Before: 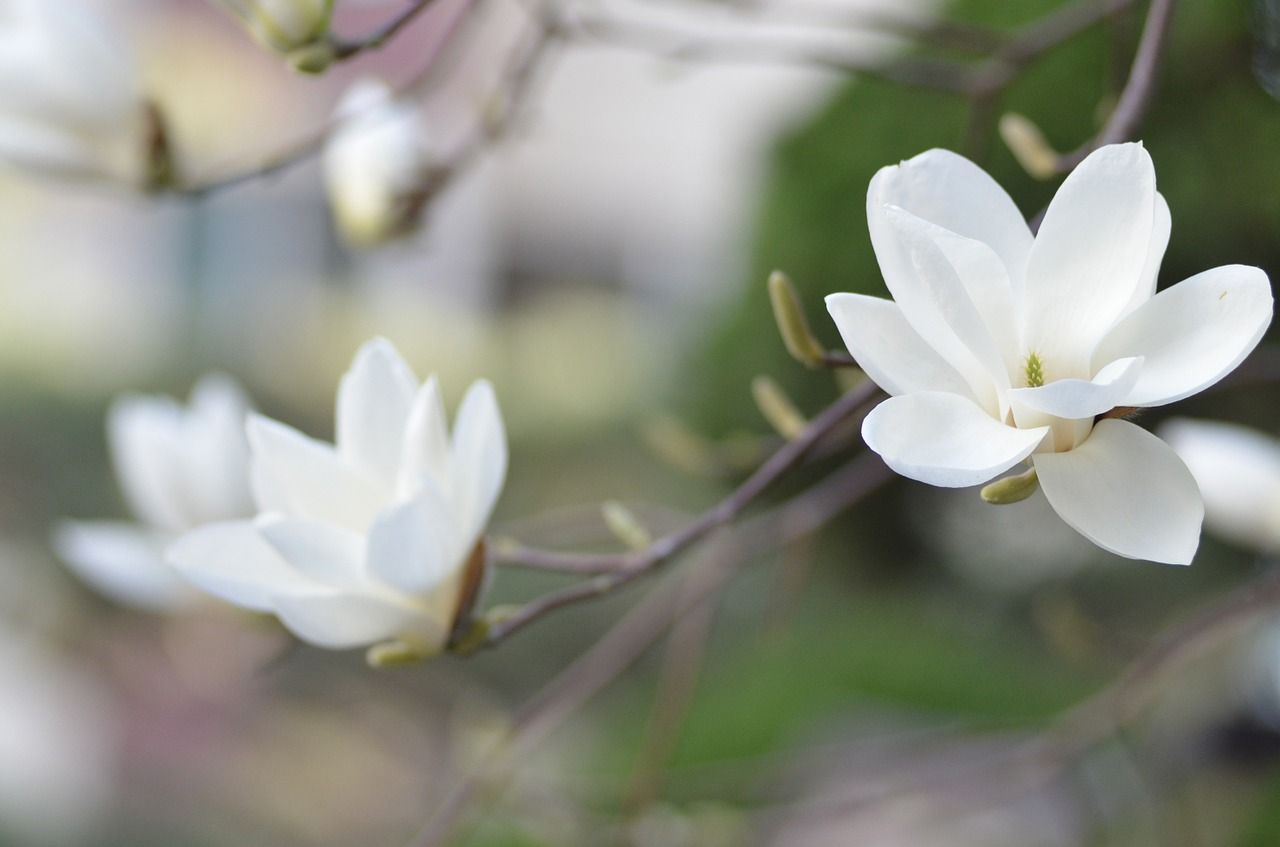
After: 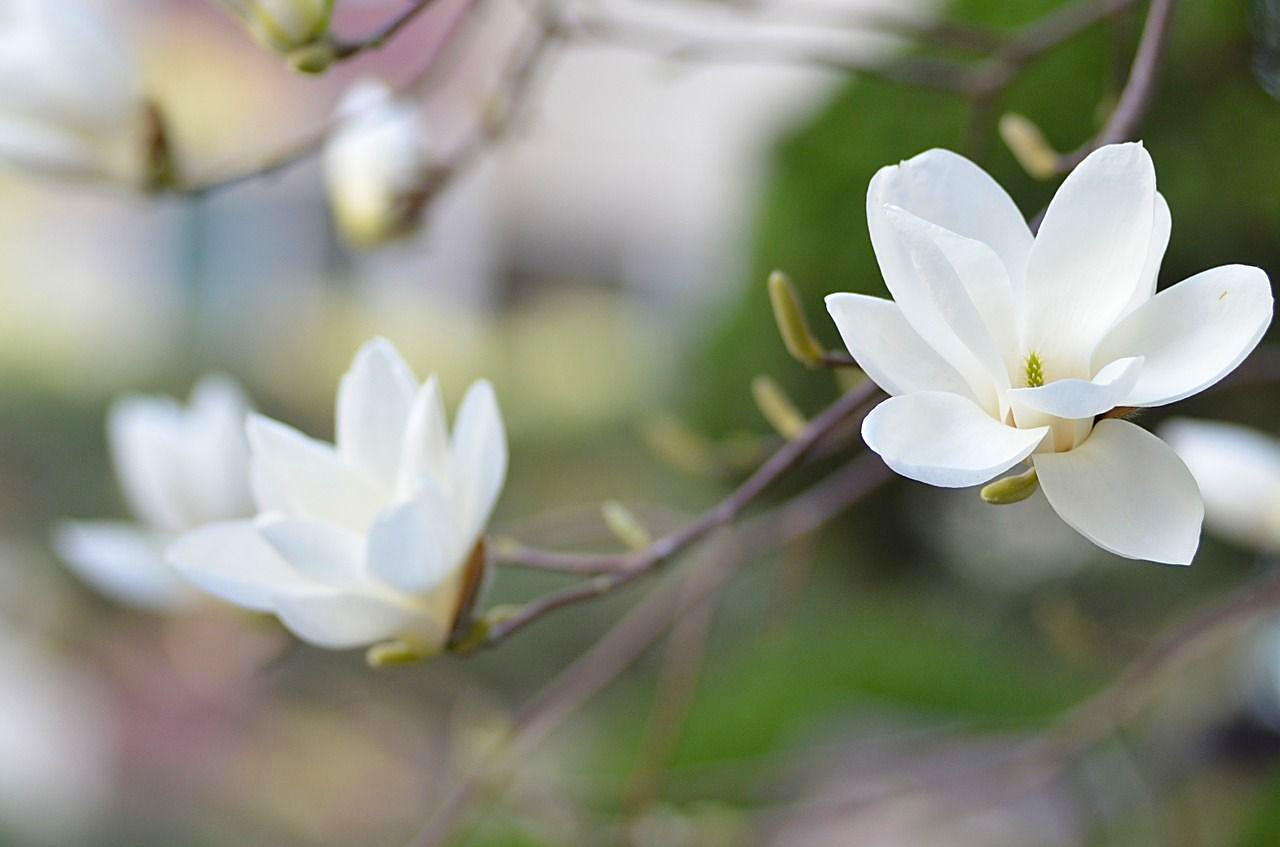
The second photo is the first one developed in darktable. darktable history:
color balance rgb: global vibrance 42.74%
sharpen: on, module defaults
